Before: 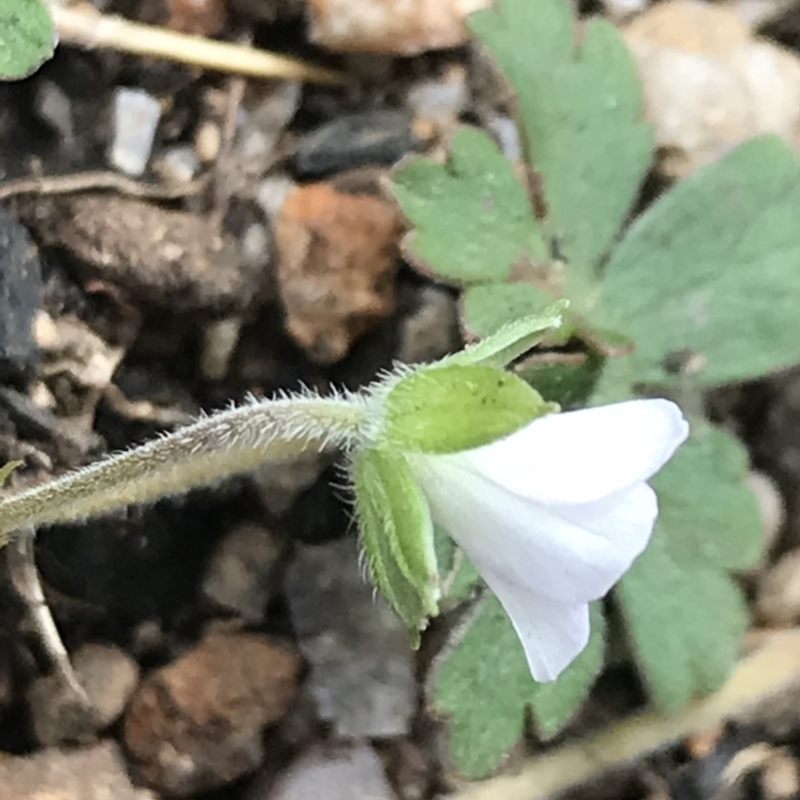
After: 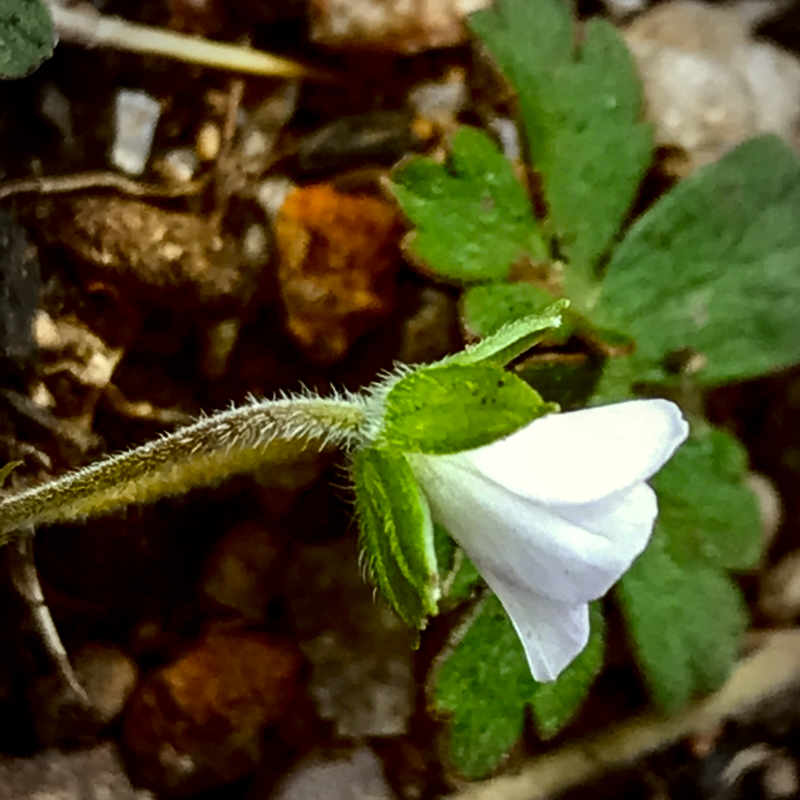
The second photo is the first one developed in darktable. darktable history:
vignetting: fall-off radius 45.02%
color balance rgb: power › chroma 2.506%, power › hue 67.07°, linear chroma grading › shadows -8.279%, linear chroma grading › global chroma 9.959%, perceptual saturation grading › global saturation 35.816%, perceptual saturation grading › shadows 34.866%
local contrast: detail 130%
contrast brightness saturation: contrast 0.087, brightness -0.589, saturation 0.172
